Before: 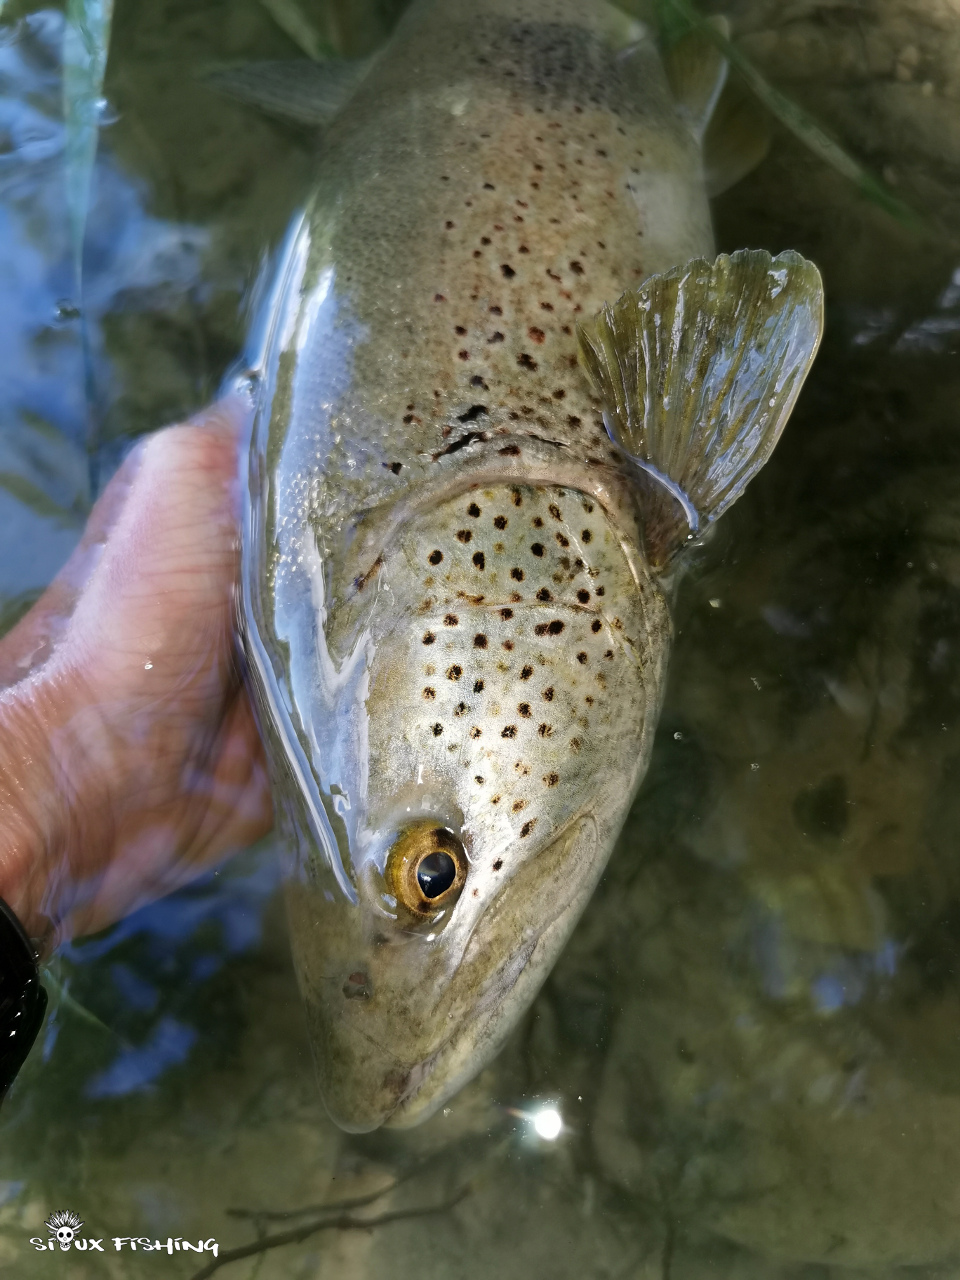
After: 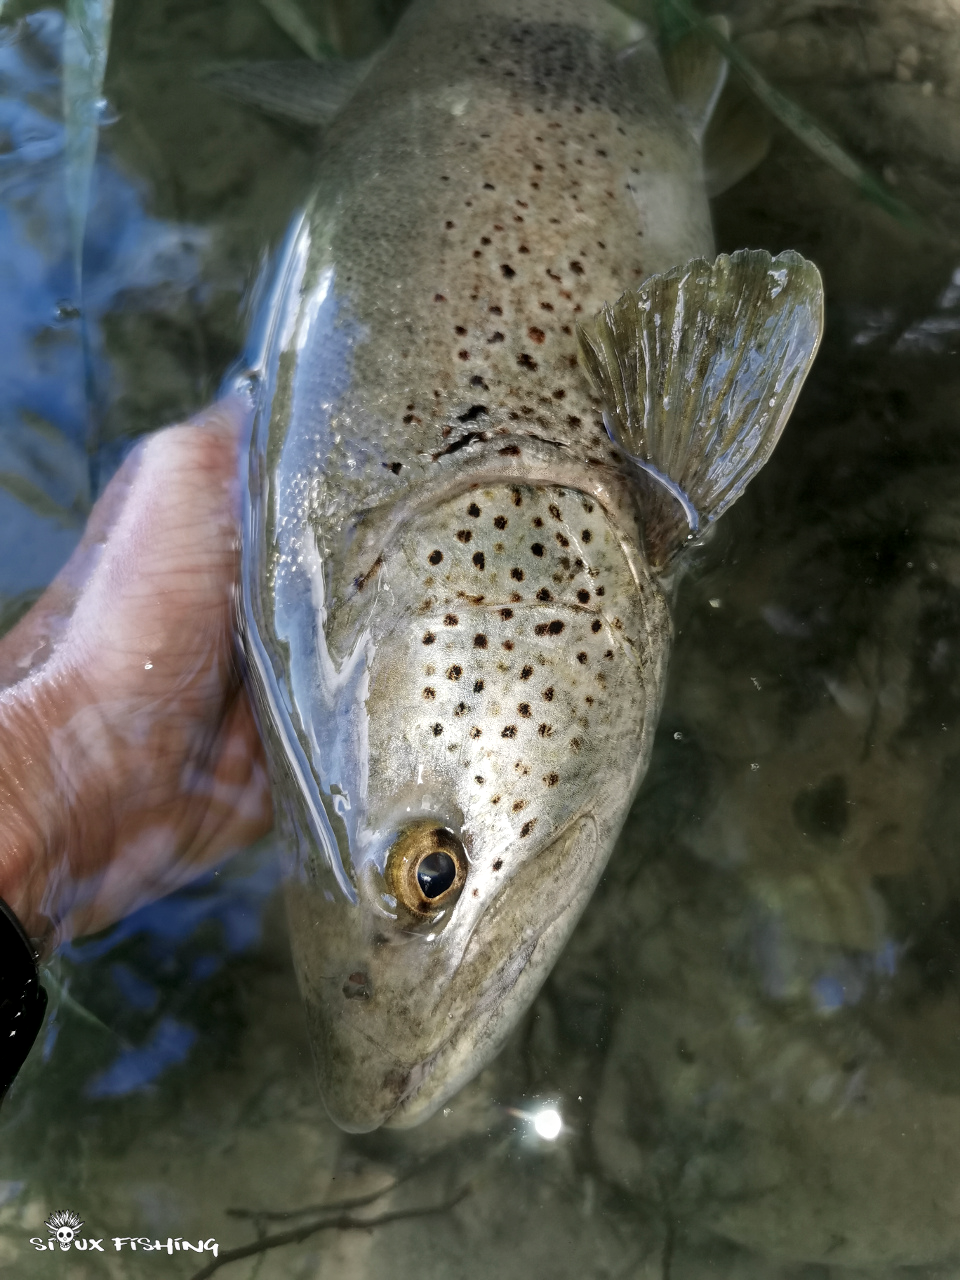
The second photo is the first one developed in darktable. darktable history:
local contrast: on, module defaults
color zones: curves: ch0 [(0, 0.5) (0.125, 0.4) (0.25, 0.5) (0.375, 0.4) (0.5, 0.4) (0.625, 0.35) (0.75, 0.35) (0.875, 0.5)]; ch1 [(0, 0.35) (0.125, 0.45) (0.25, 0.35) (0.375, 0.35) (0.5, 0.35) (0.625, 0.35) (0.75, 0.45) (0.875, 0.35)]; ch2 [(0, 0.6) (0.125, 0.5) (0.25, 0.5) (0.375, 0.6) (0.5, 0.6) (0.625, 0.5) (0.75, 0.5) (0.875, 0.5)]
